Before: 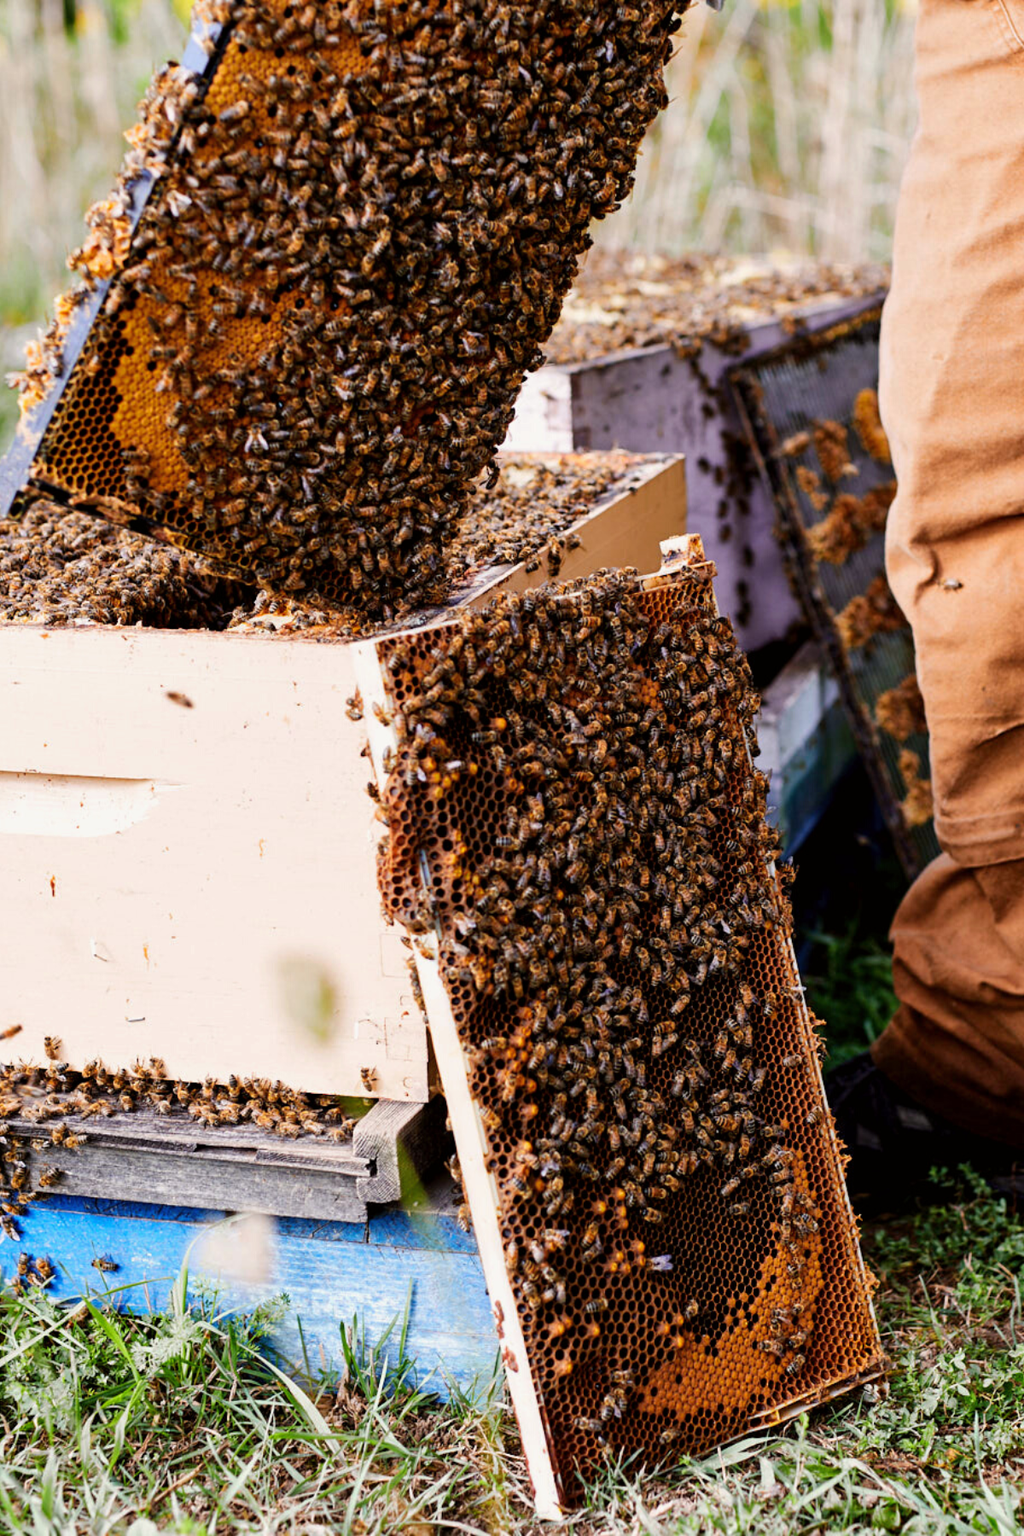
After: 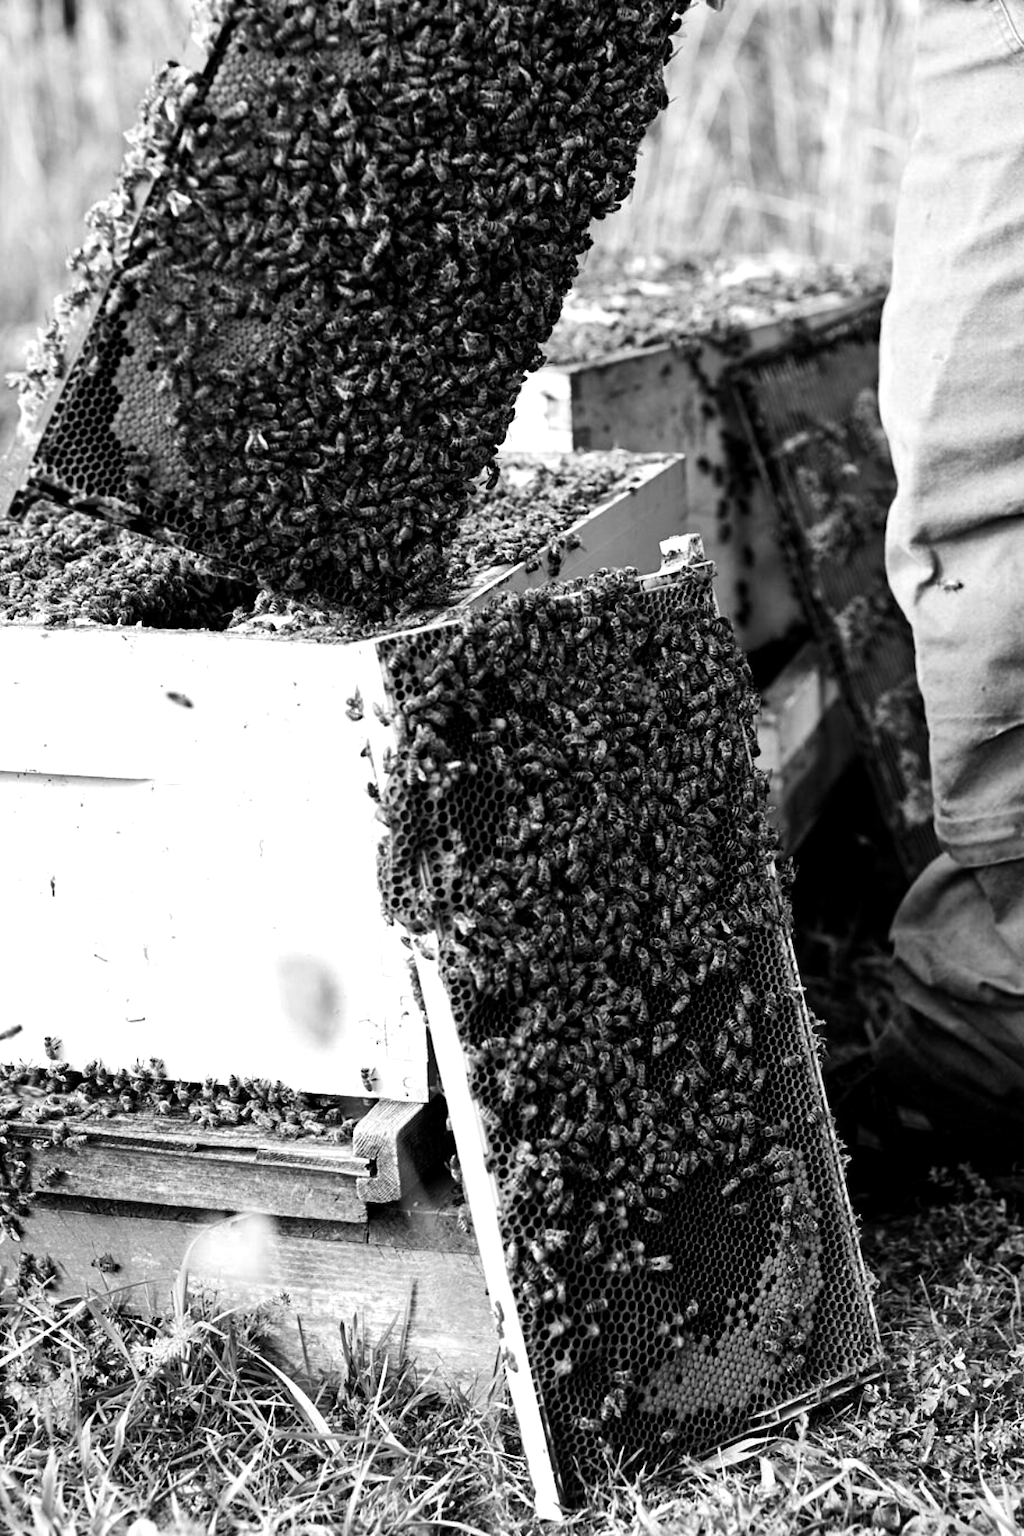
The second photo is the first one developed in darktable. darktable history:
color balance rgb: linear chroma grading › global chroma 9%, perceptual saturation grading › global saturation 36%, perceptual saturation grading › shadows 35%, perceptual brilliance grading › global brilliance 15%, perceptual brilliance grading › shadows -35%, global vibrance 15%
monochrome: a 30.25, b 92.03
